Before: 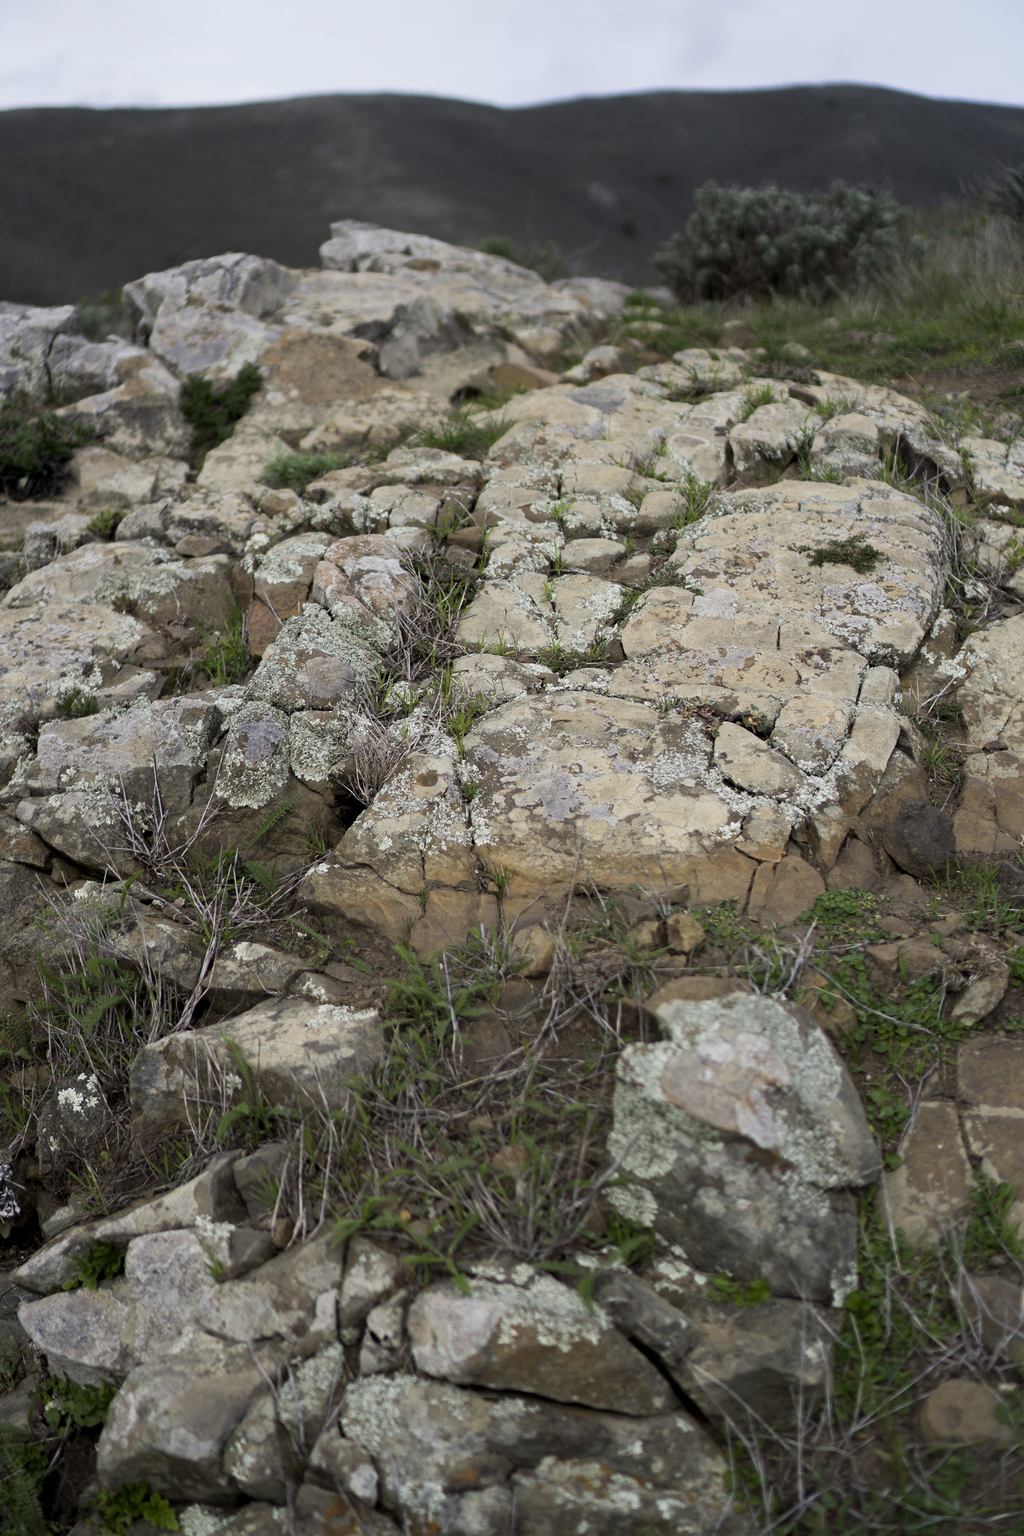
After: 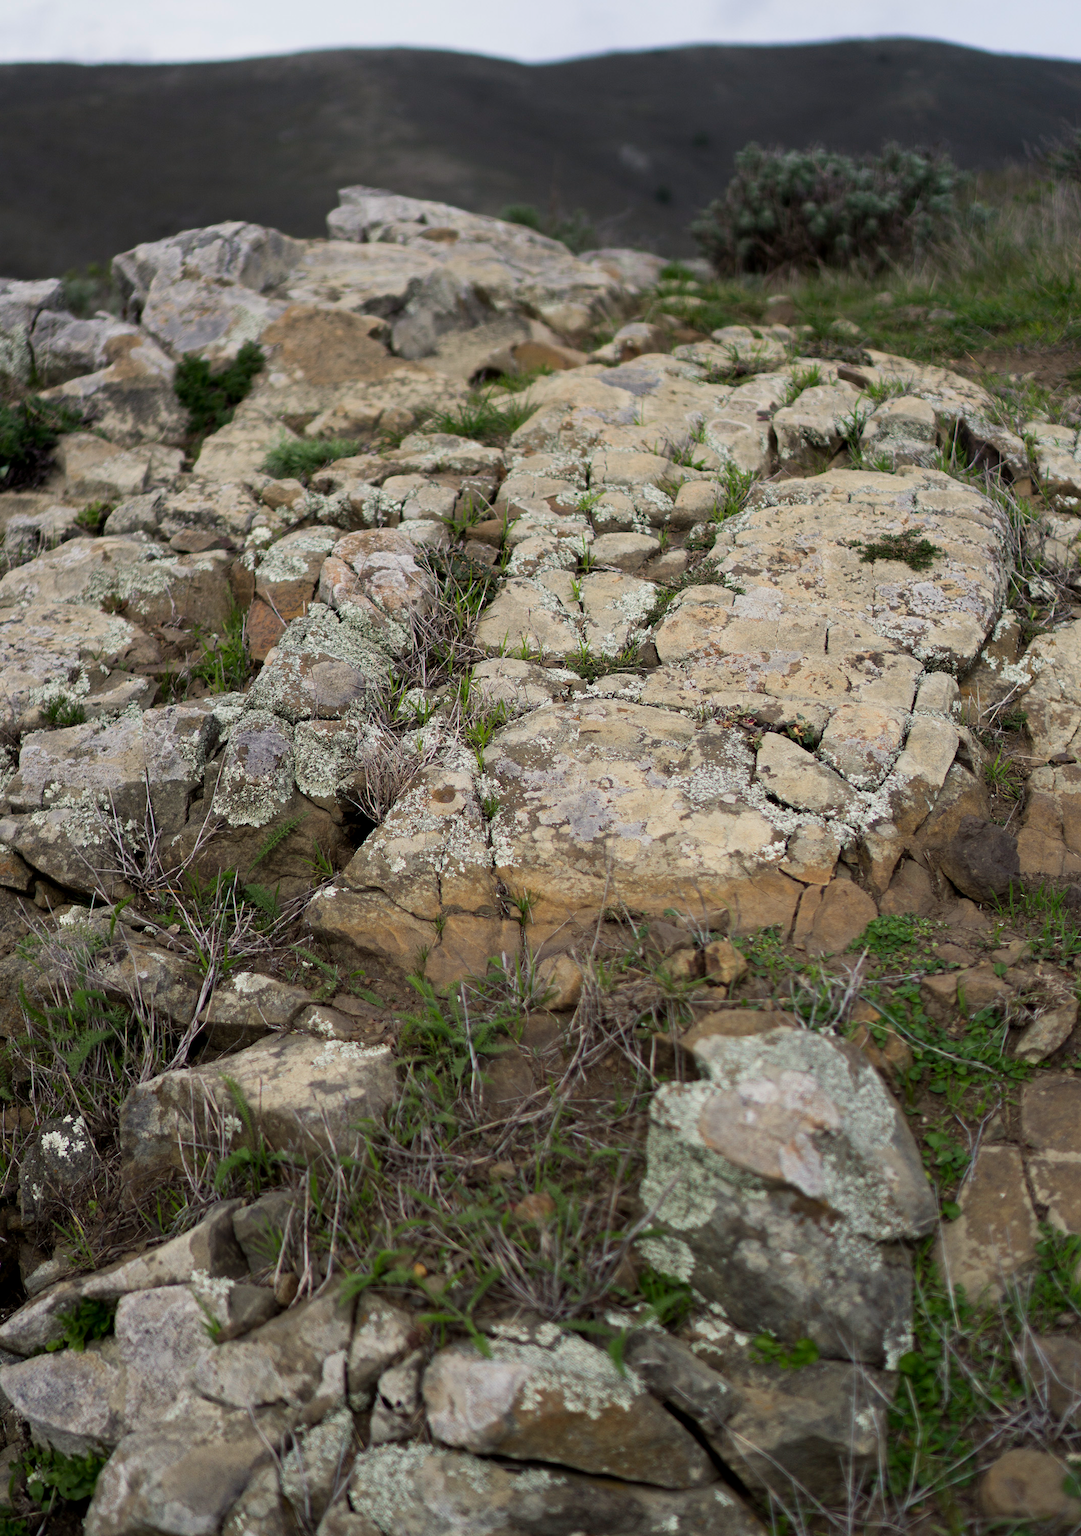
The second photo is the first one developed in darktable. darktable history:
crop: left 1.964%, top 3.251%, right 1.122%, bottom 4.933%
color correction: highlights a* 0.816, highlights b* 2.78, saturation 1.1
